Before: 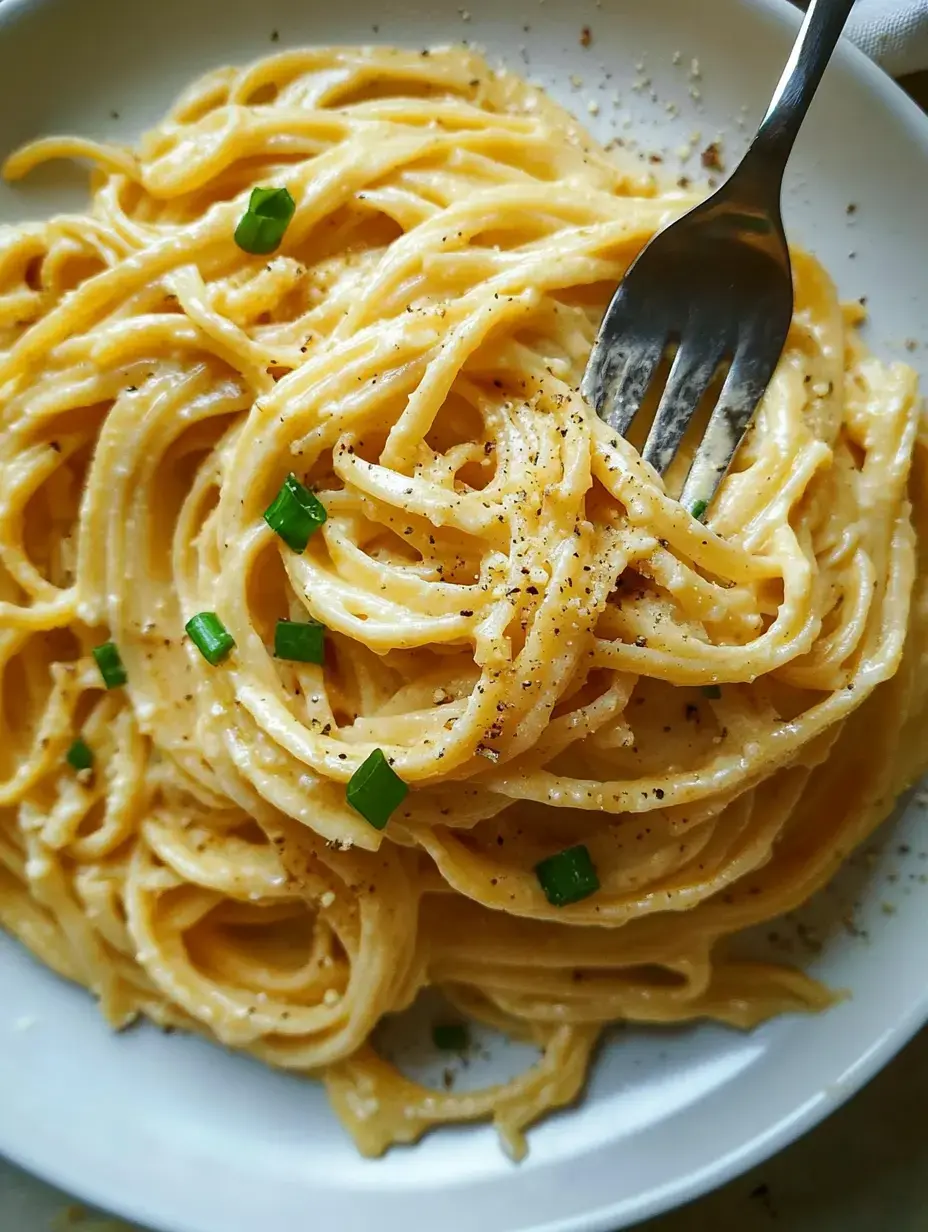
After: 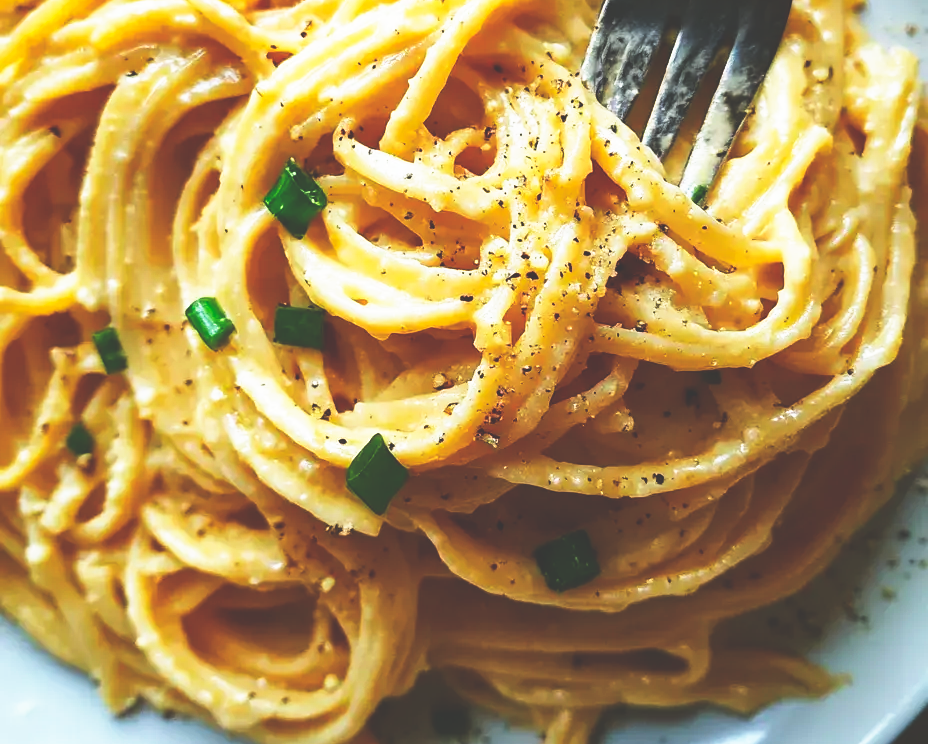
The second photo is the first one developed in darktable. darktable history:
base curve: curves: ch0 [(0, 0.036) (0.007, 0.037) (0.604, 0.887) (1, 1)], preserve colors none
crop and rotate: top 25.577%, bottom 13.978%
